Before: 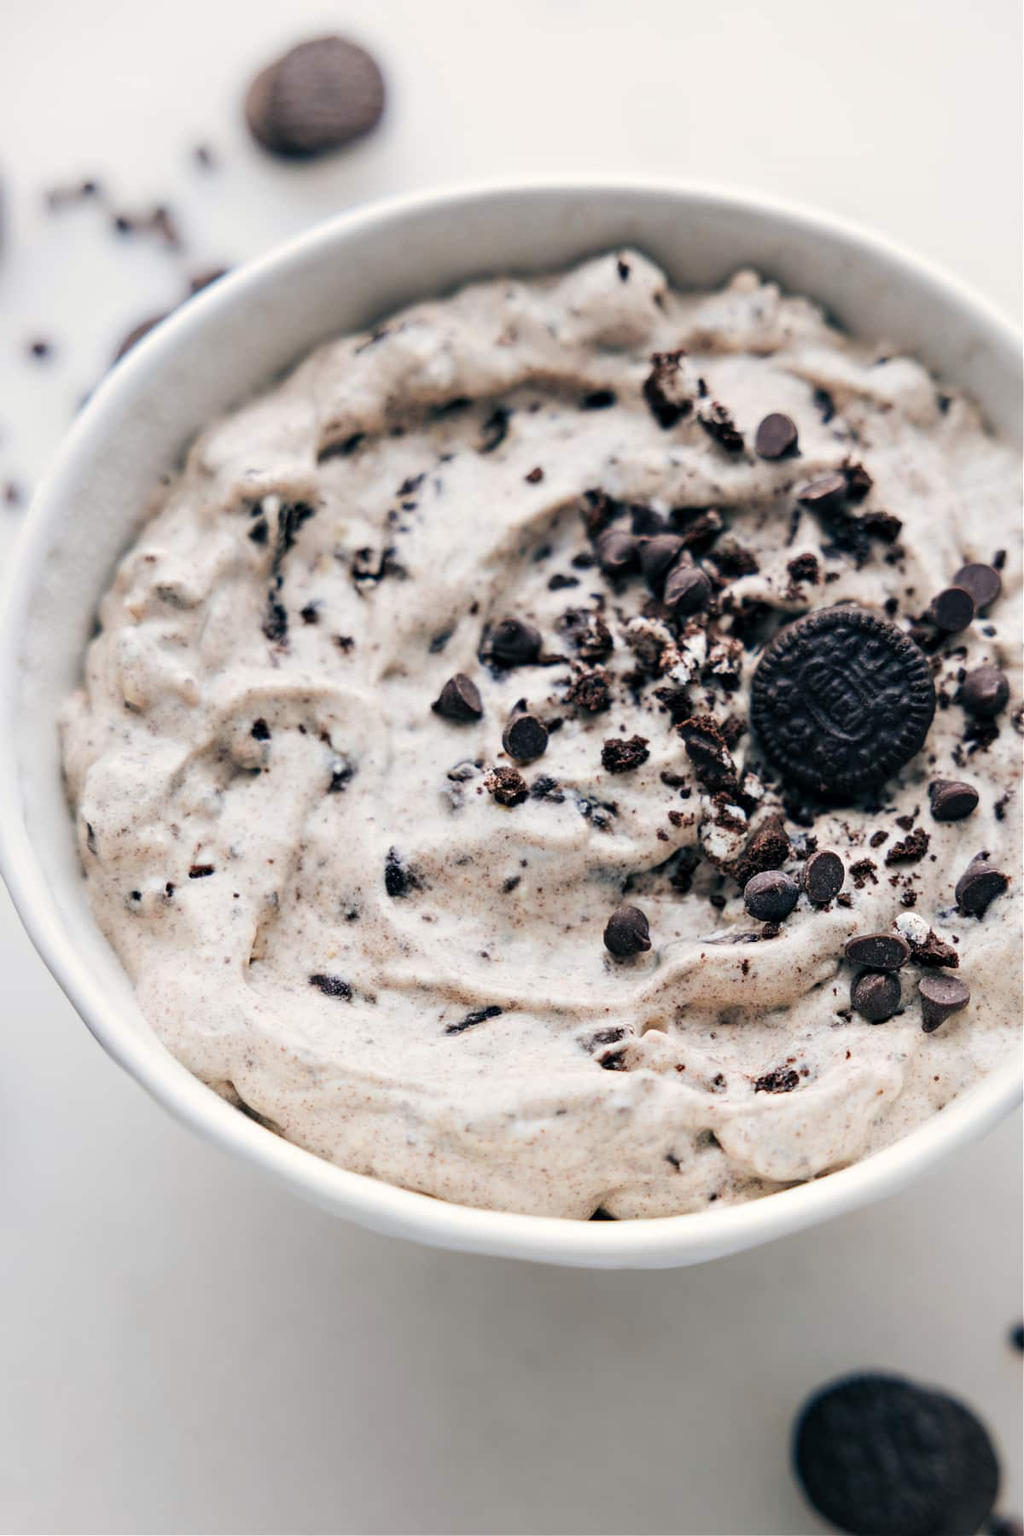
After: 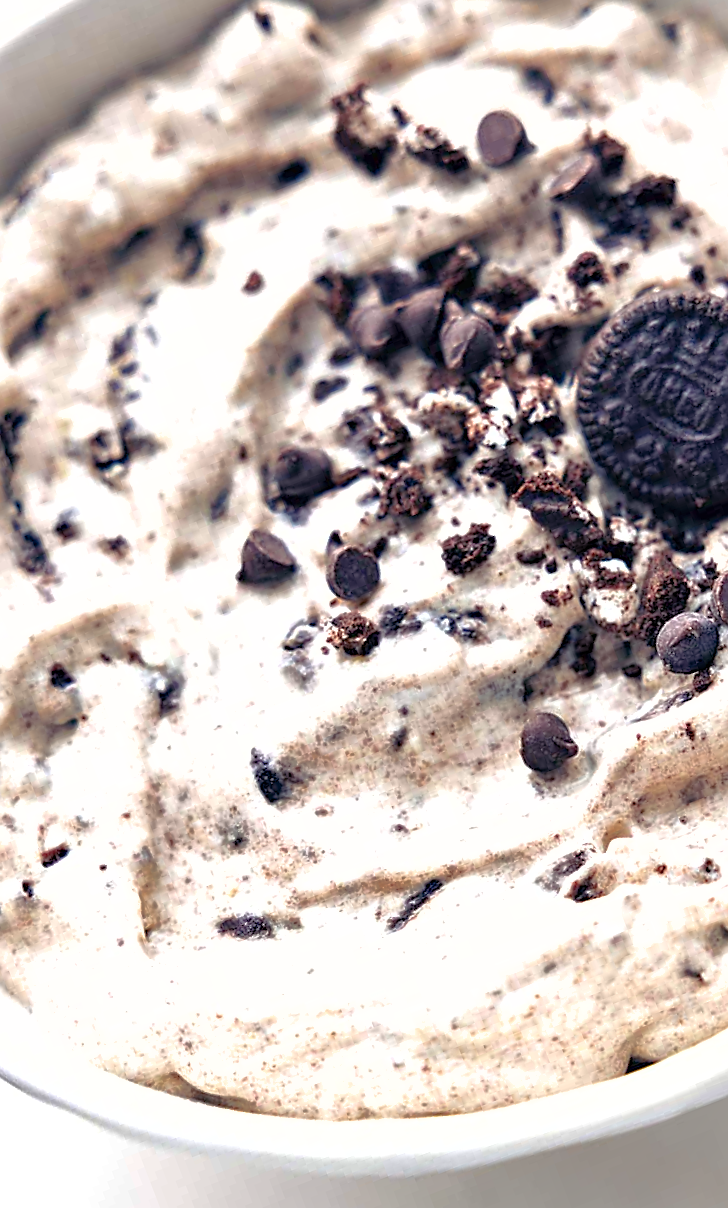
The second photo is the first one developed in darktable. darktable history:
crop and rotate: angle 21.03°, left 6.957%, right 3.73%, bottom 1.156%
color balance rgb: shadows lift › chroma 6.401%, shadows lift › hue 305.09°, linear chroma grading › shadows -2.238%, linear chroma grading › highlights -14.677%, linear chroma grading › global chroma -9.463%, linear chroma grading › mid-tones -10.121%, perceptual saturation grading › global saturation 17.526%, global vibrance 20%
sharpen: on, module defaults
tone equalizer: mask exposure compensation -0.484 EV
shadows and highlights: on, module defaults
exposure: black level correction 0, exposure 0.702 EV, compensate highlight preservation false
